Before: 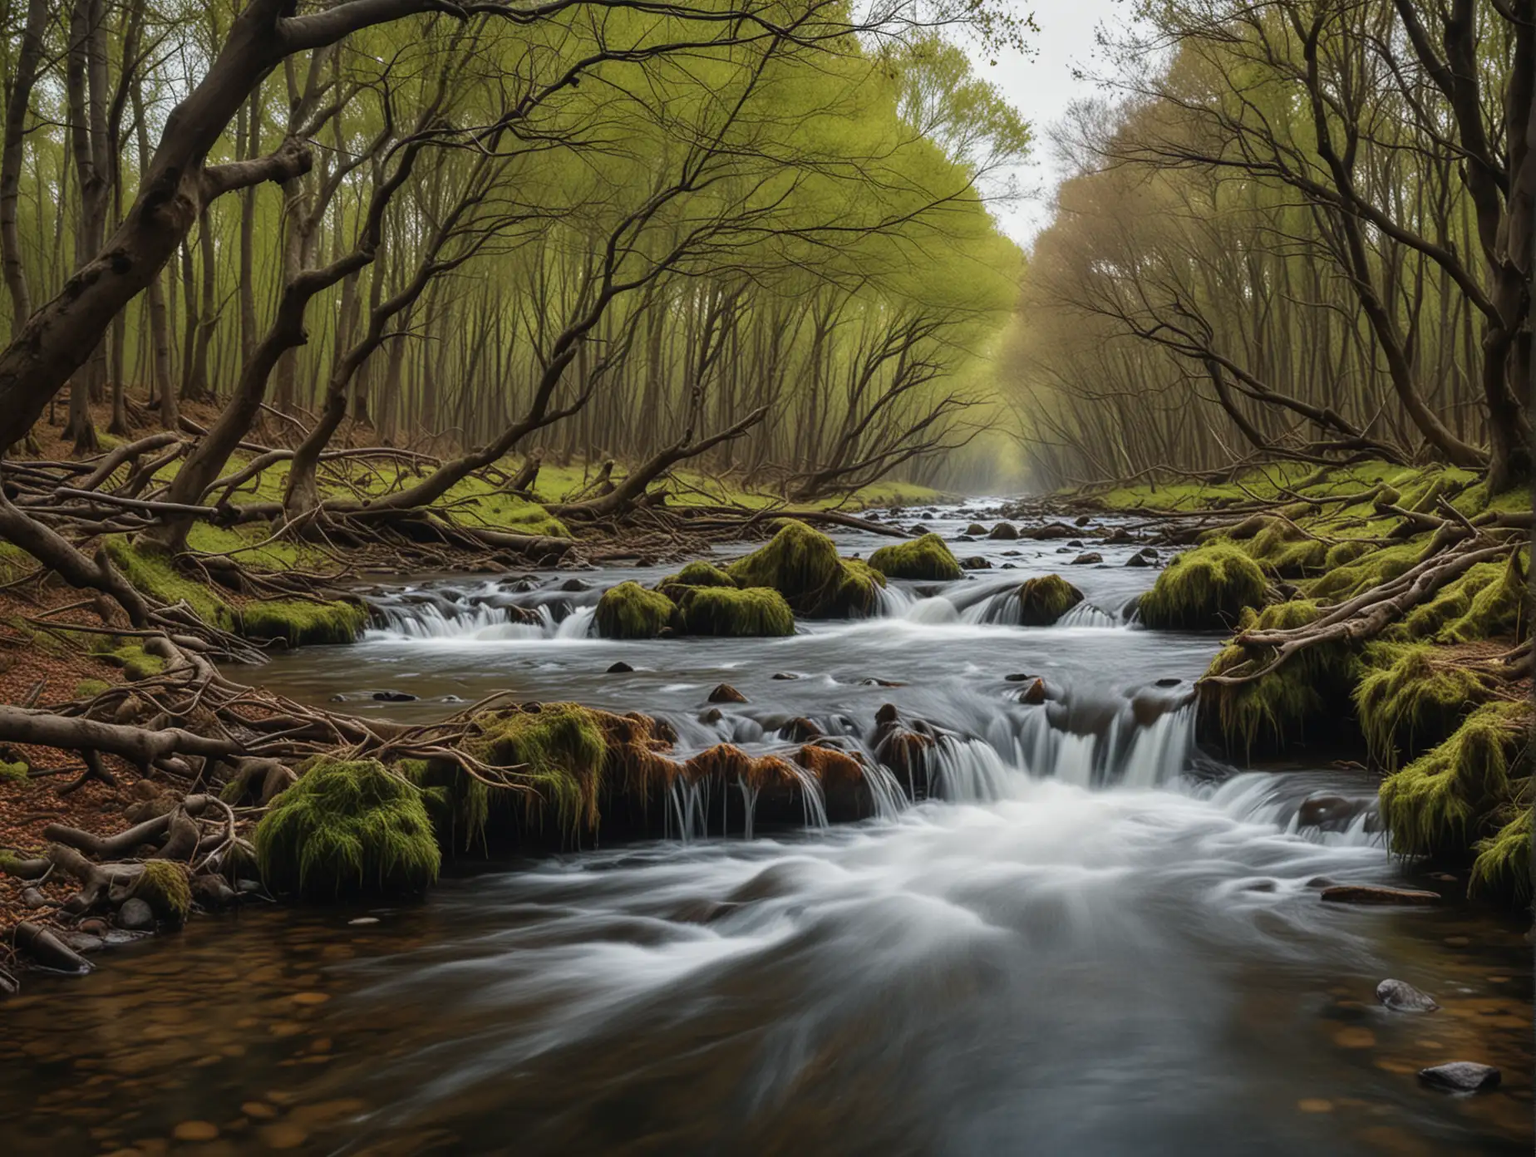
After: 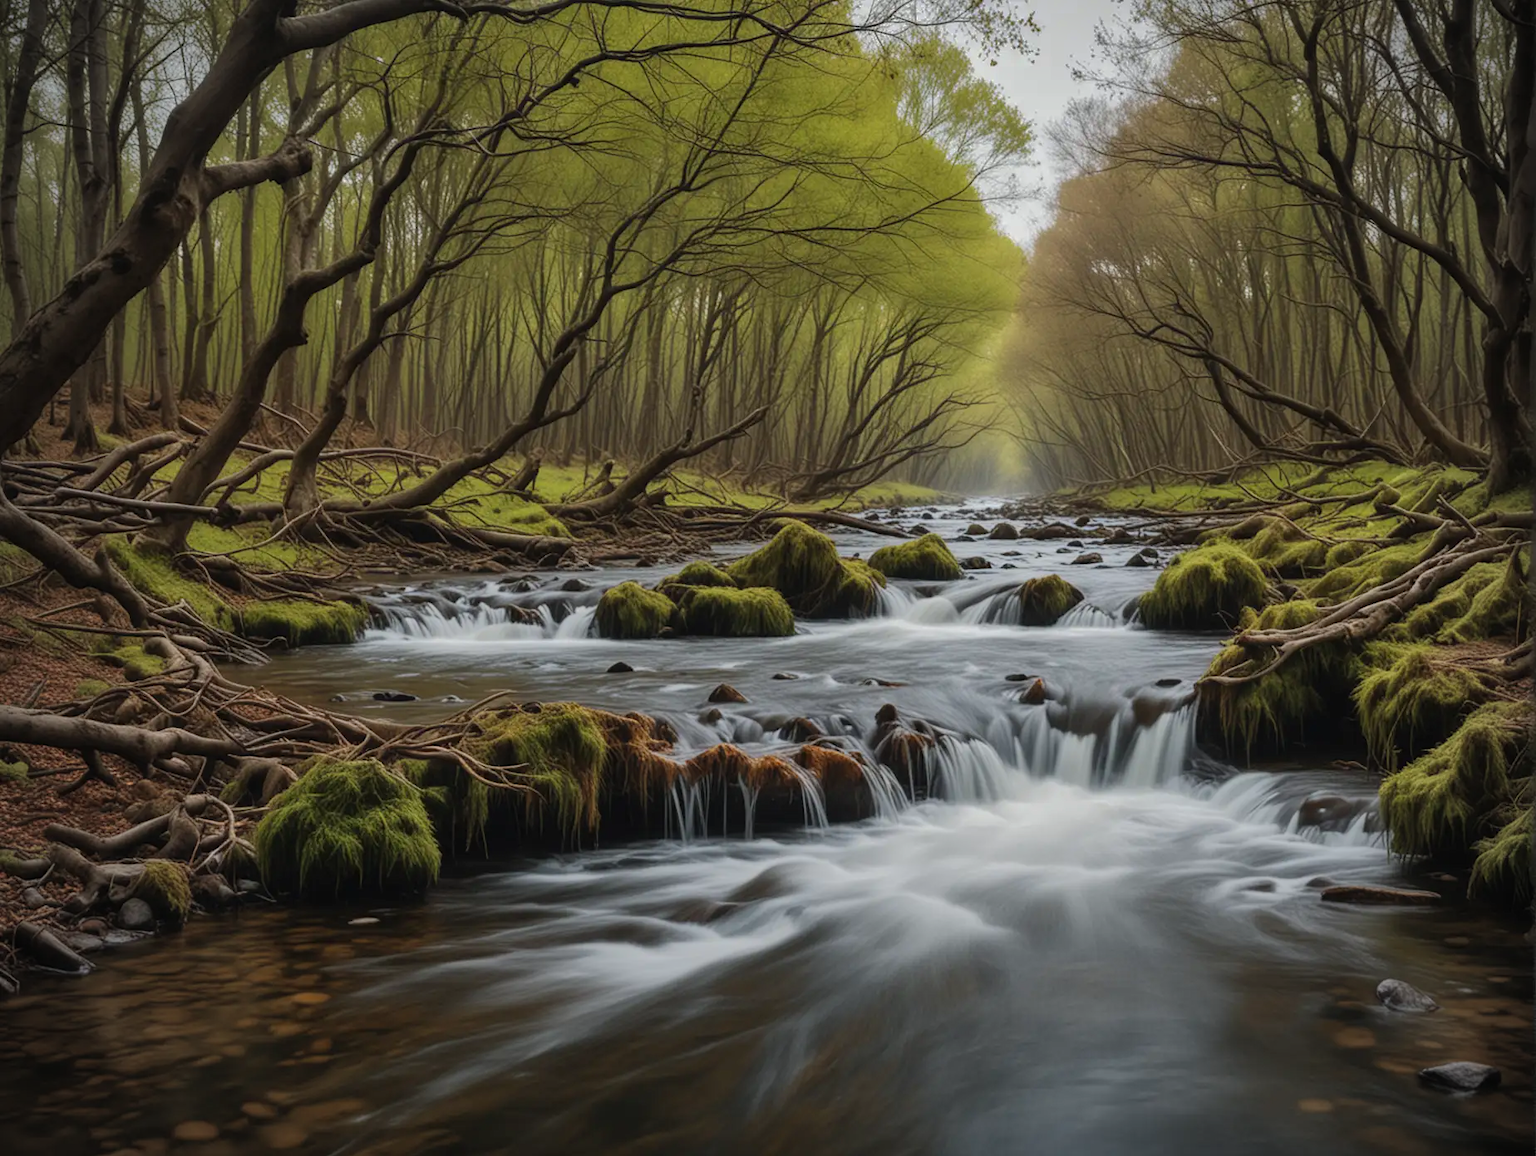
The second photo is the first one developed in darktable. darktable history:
vignetting: on, module defaults
shadows and highlights: shadows 25, highlights -70
